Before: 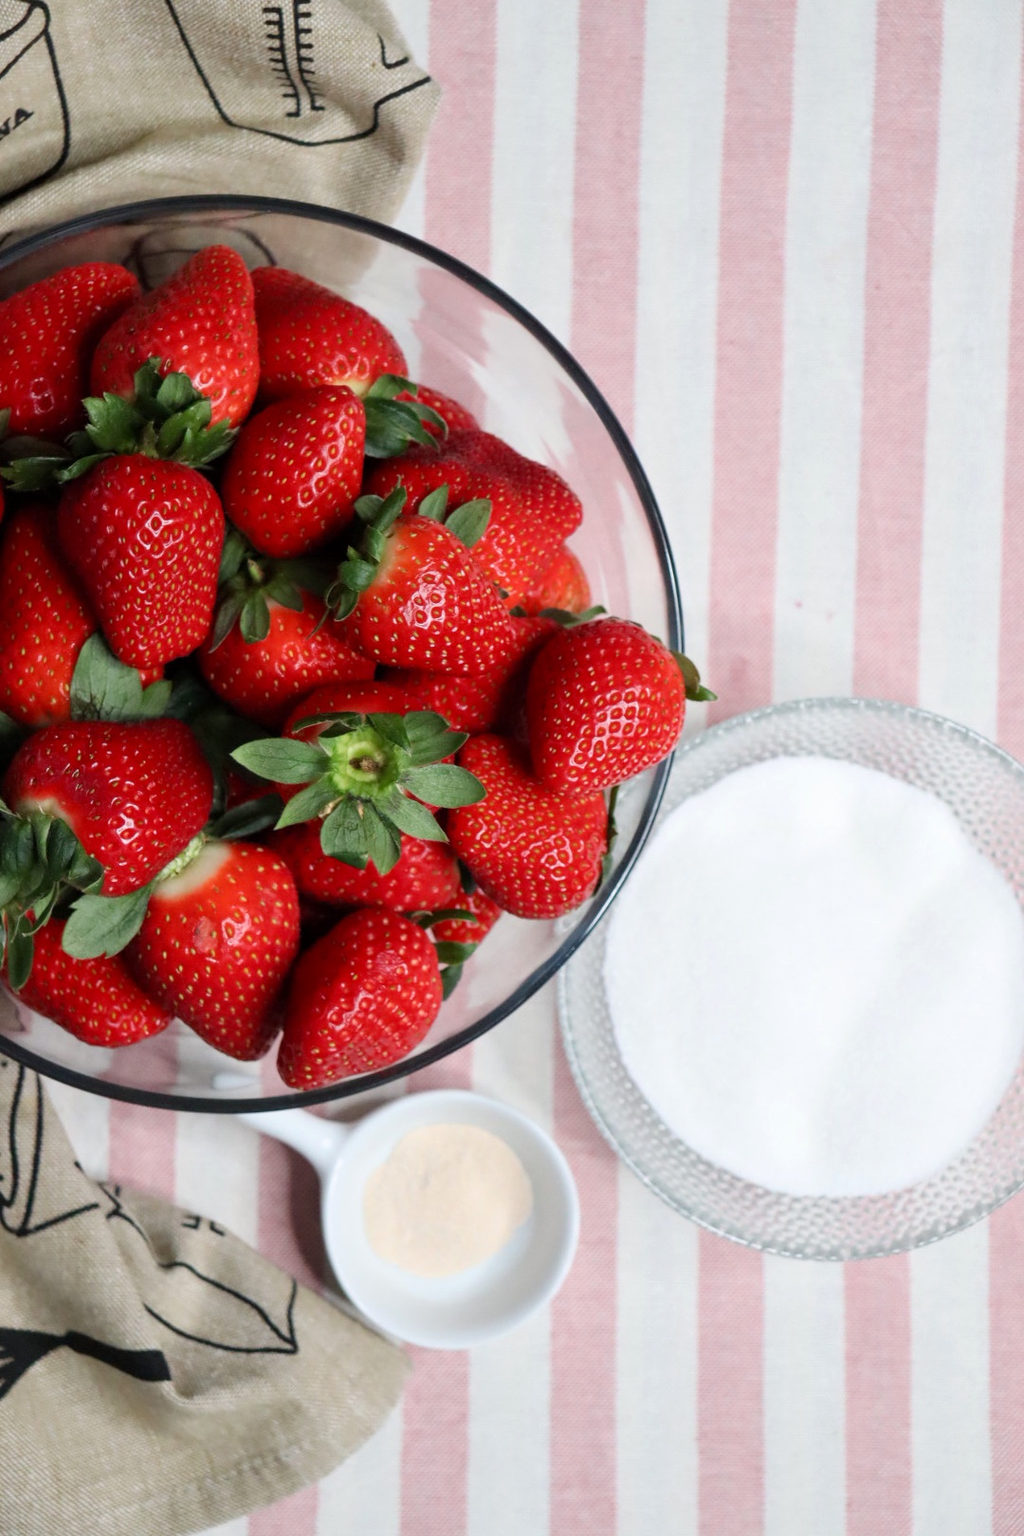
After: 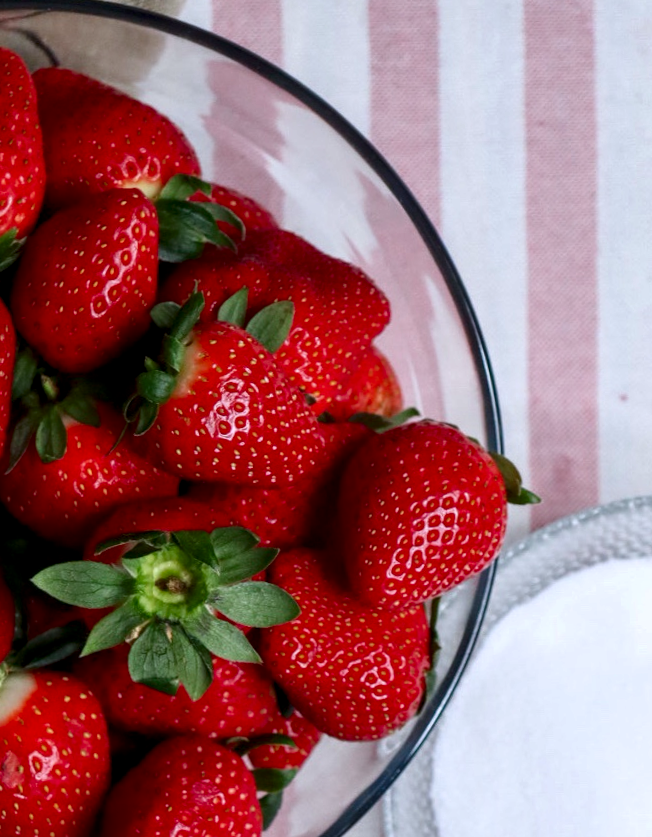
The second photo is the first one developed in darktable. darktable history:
white balance: red 0.984, blue 1.059
contrast brightness saturation: brightness -0.2, saturation 0.08
crop: left 20.932%, top 15.471%, right 21.848%, bottom 34.081%
rotate and perspective: rotation -2.22°, lens shift (horizontal) -0.022, automatic cropping off
local contrast: on, module defaults
